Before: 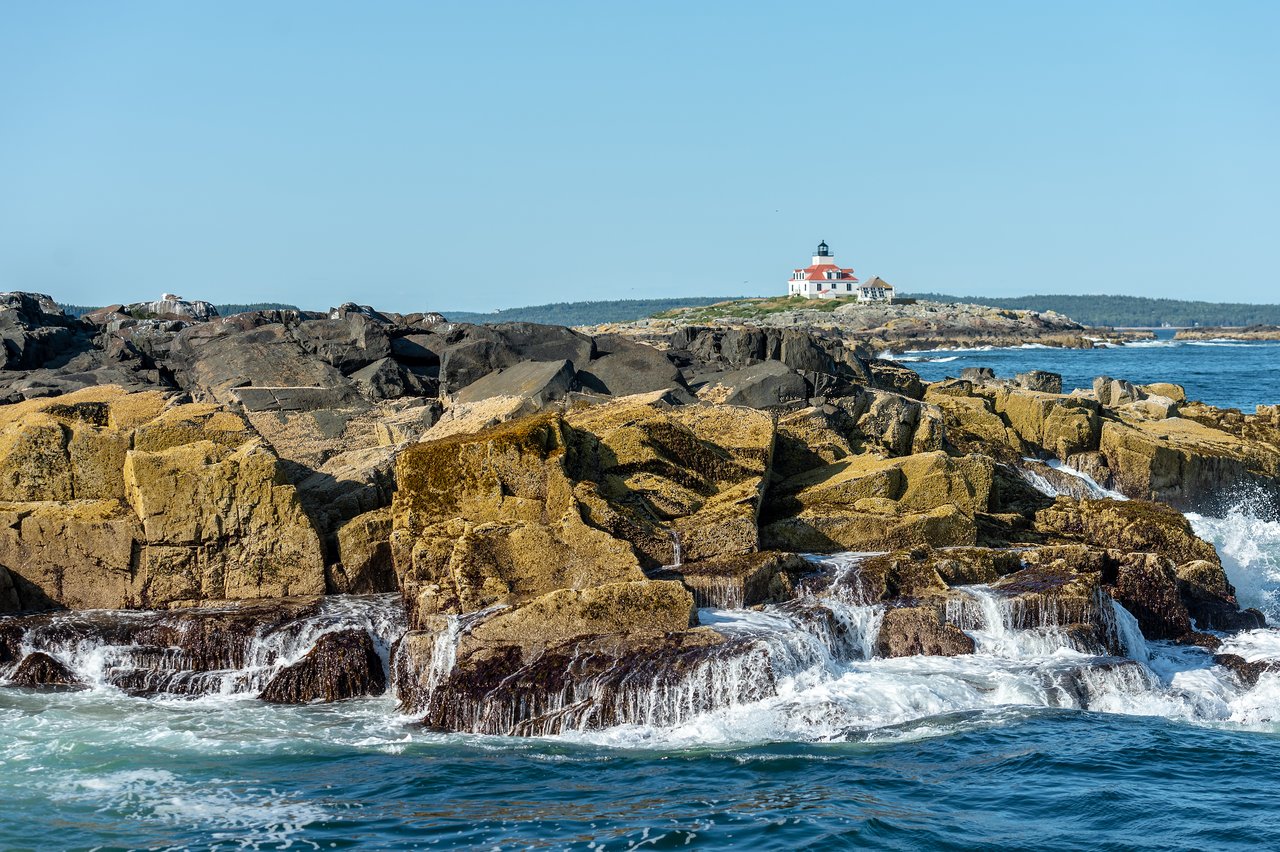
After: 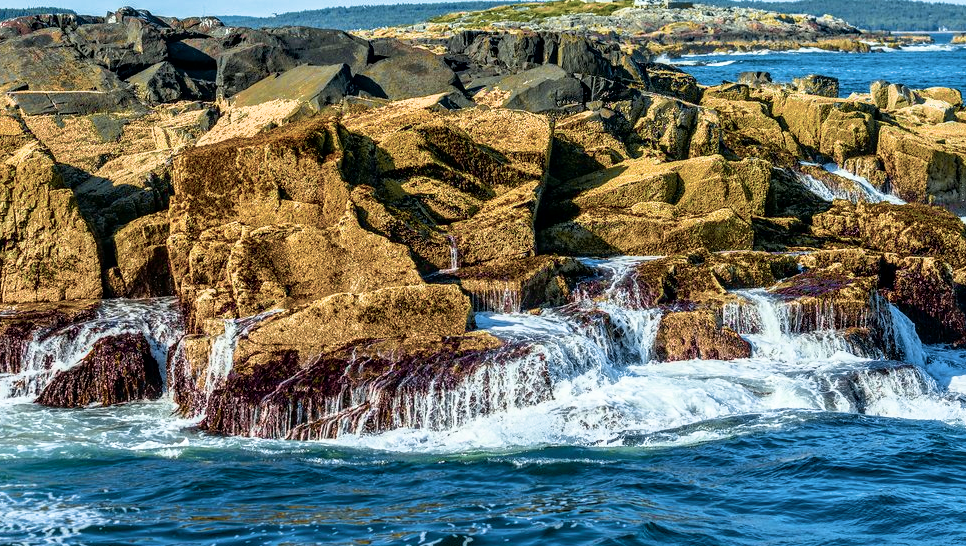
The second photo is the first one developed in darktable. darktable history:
local contrast: on, module defaults
velvia: strength 74.53%
tone curve: curves: ch0 [(0, 0) (0.105, 0.068) (0.181, 0.185) (0.28, 0.291) (0.384, 0.404) (0.485, 0.531) (0.638, 0.681) (0.795, 0.879) (1, 0.977)]; ch1 [(0, 0) (0.161, 0.092) (0.35, 0.33) (0.379, 0.401) (0.456, 0.469) (0.504, 0.5) (0.512, 0.514) (0.58, 0.597) (0.635, 0.646) (1, 1)]; ch2 [(0, 0) (0.371, 0.362) (0.437, 0.437) (0.5, 0.5) (0.53, 0.523) (0.56, 0.58) (0.622, 0.606) (1, 1)], color space Lab, independent channels, preserve colors none
crop and rotate: left 17.448%, top 34.792%, right 7.038%, bottom 1.055%
